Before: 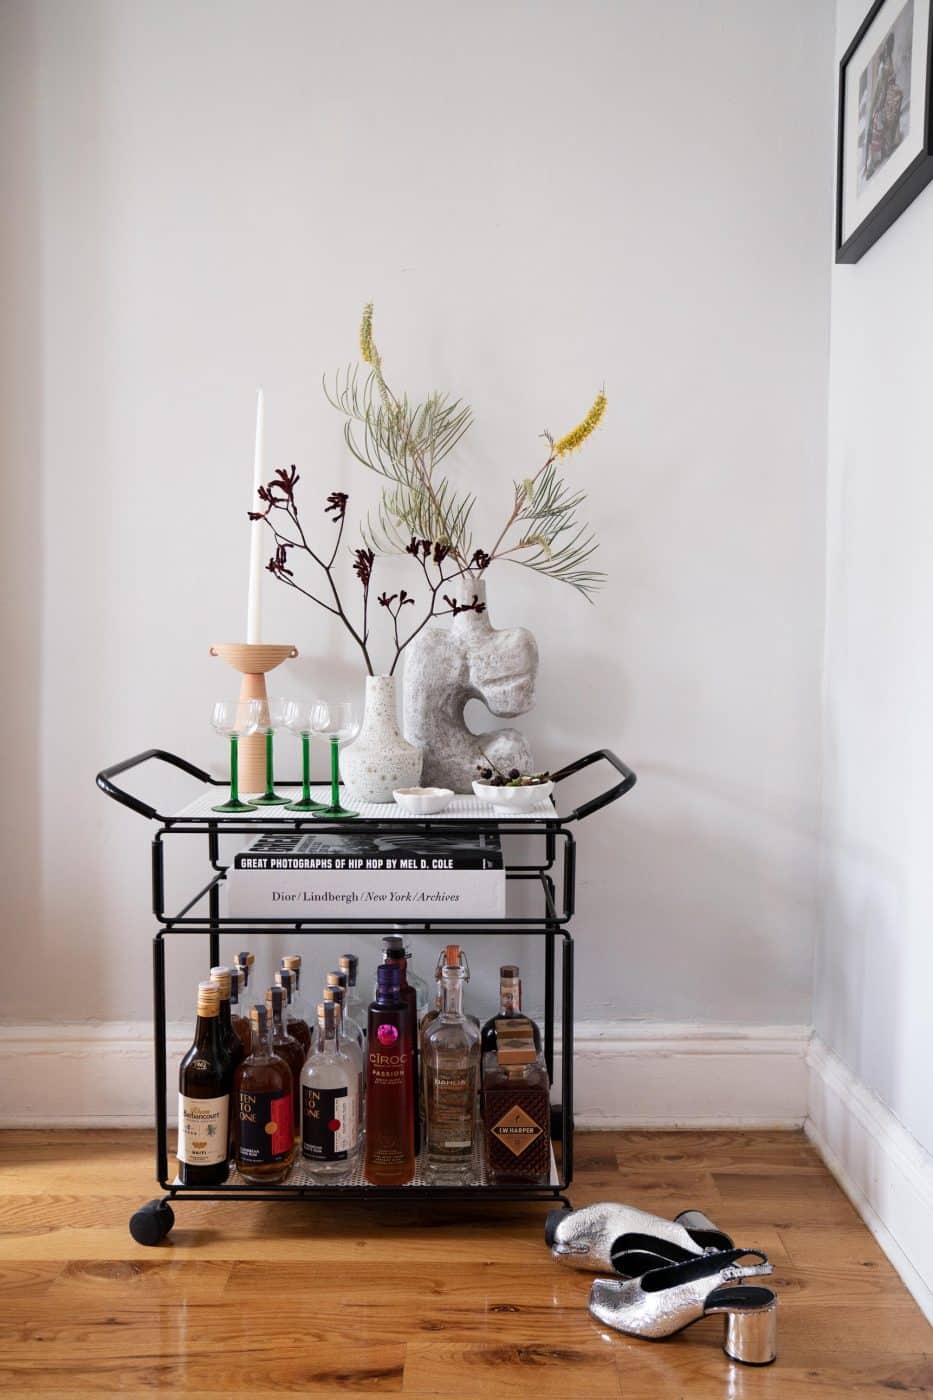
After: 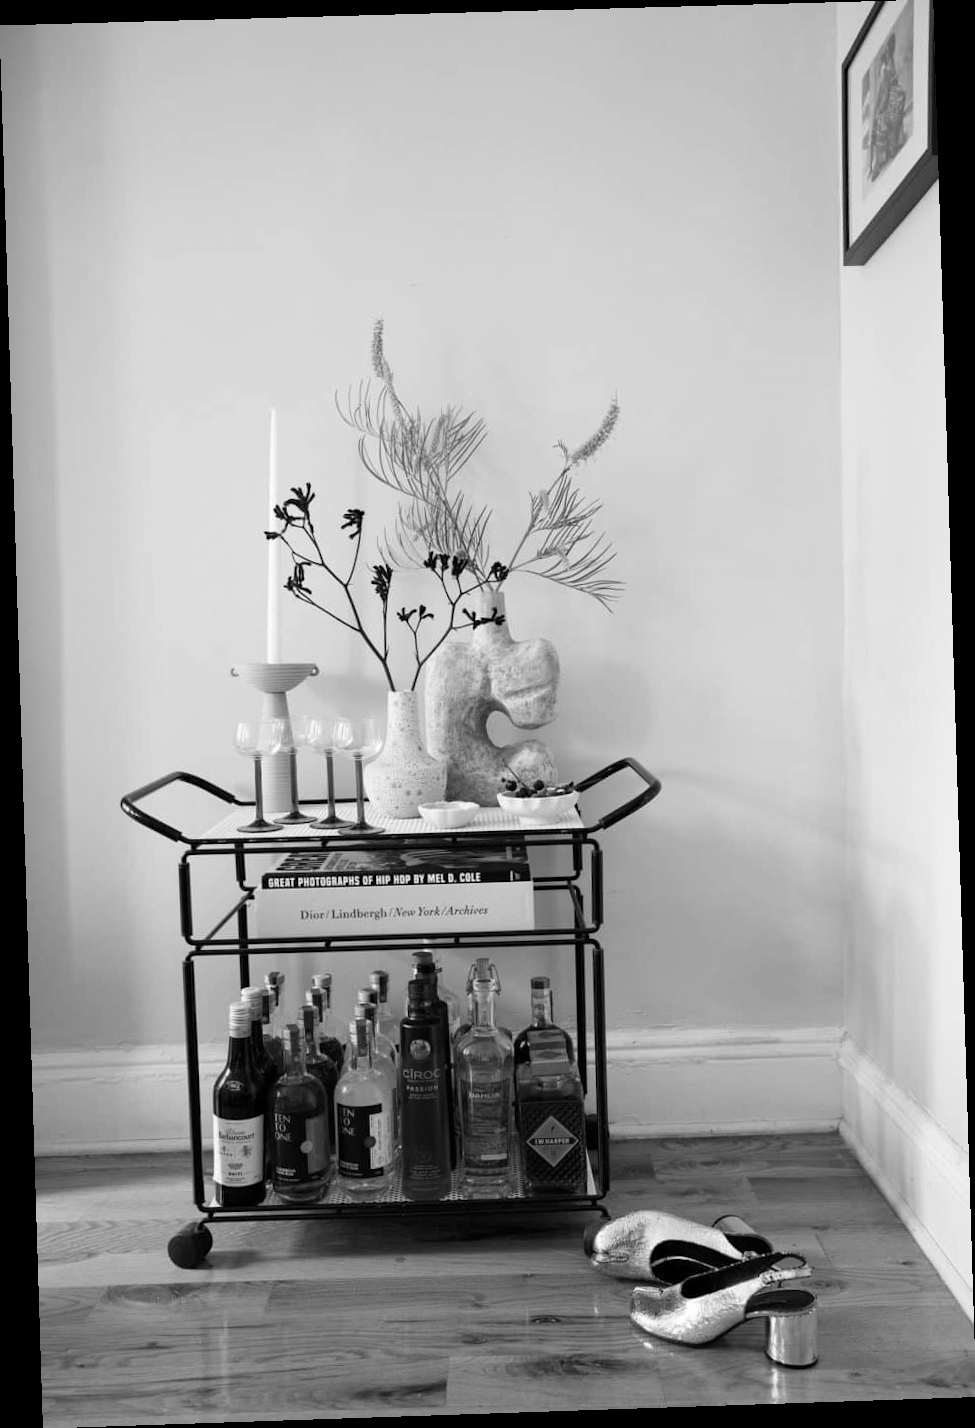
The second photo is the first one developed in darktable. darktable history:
color balance rgb: linear chroma grading › global chroma 15%, perceptual saturation grading › global saturation 30%
monochrome: on, module defaults
rotate and perspective: rotation -1.77°, lens shift (horizontal) 0.004, automatic cropping off
